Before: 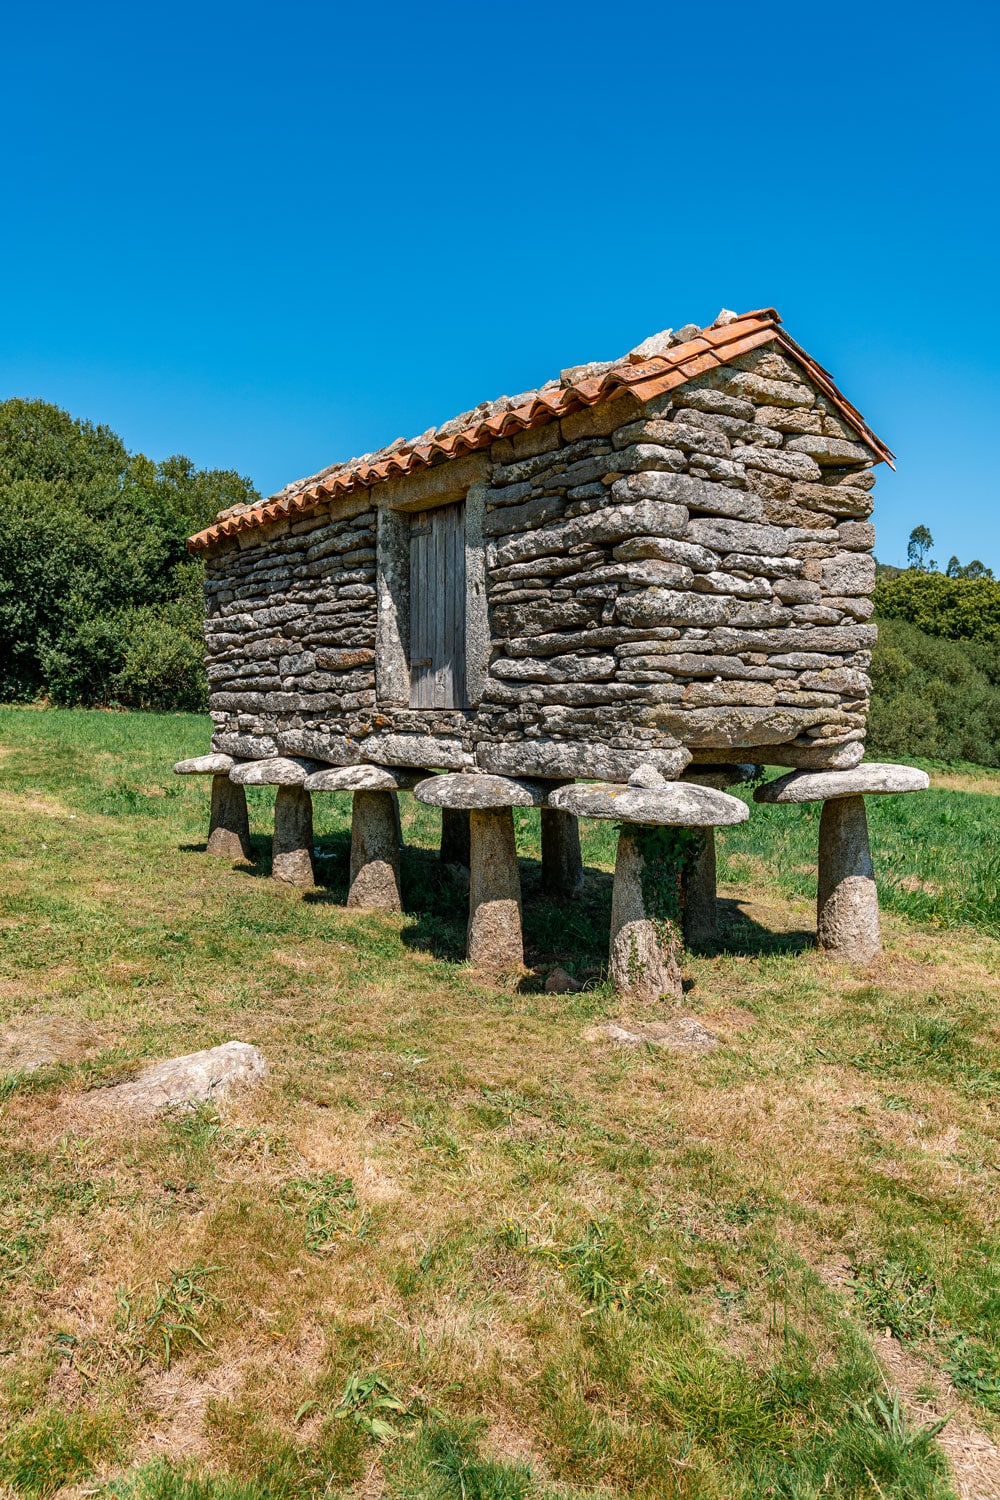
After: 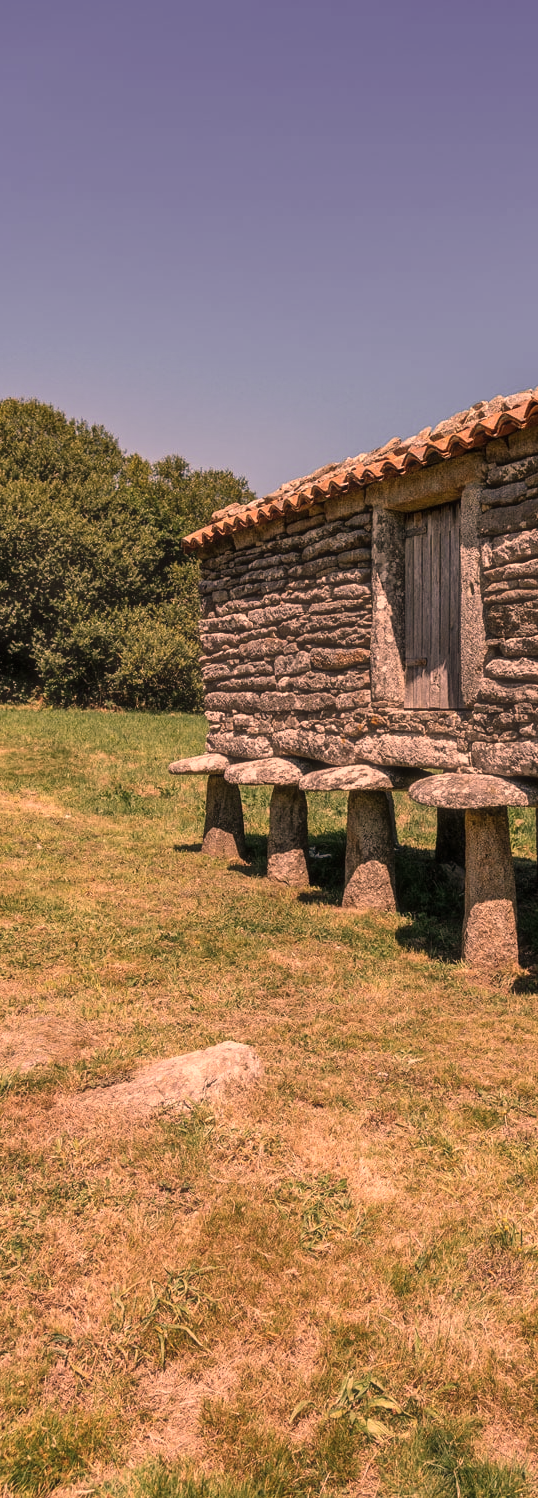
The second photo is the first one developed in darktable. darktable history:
haze removal: strength -0.05
crop: left 0.587%, right 45.588%, bottom 0.086%
color correction: highlights a* 40, highlights b* 40, saturation 0.69
